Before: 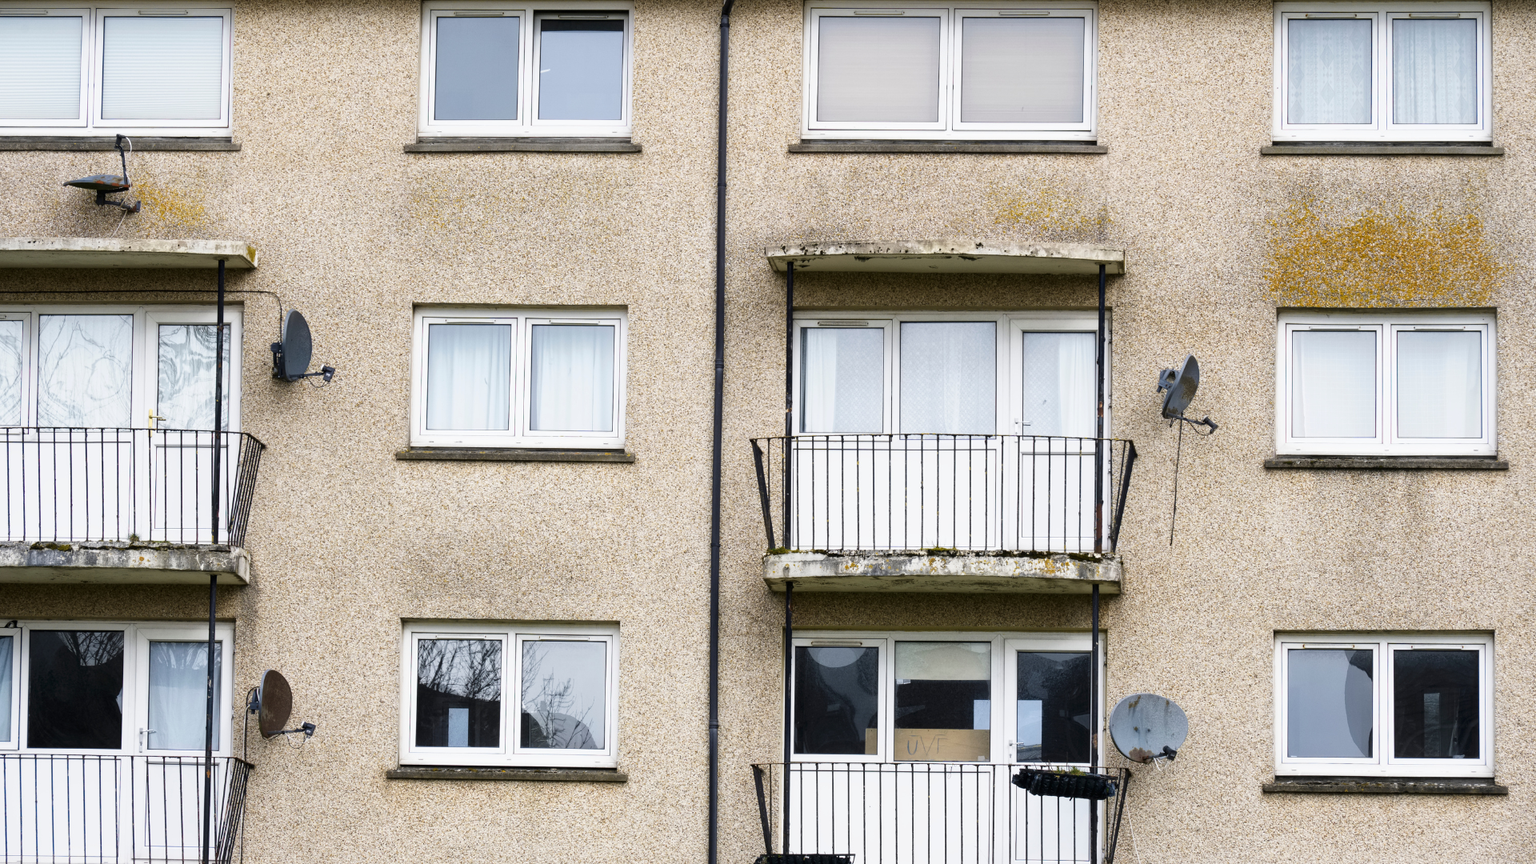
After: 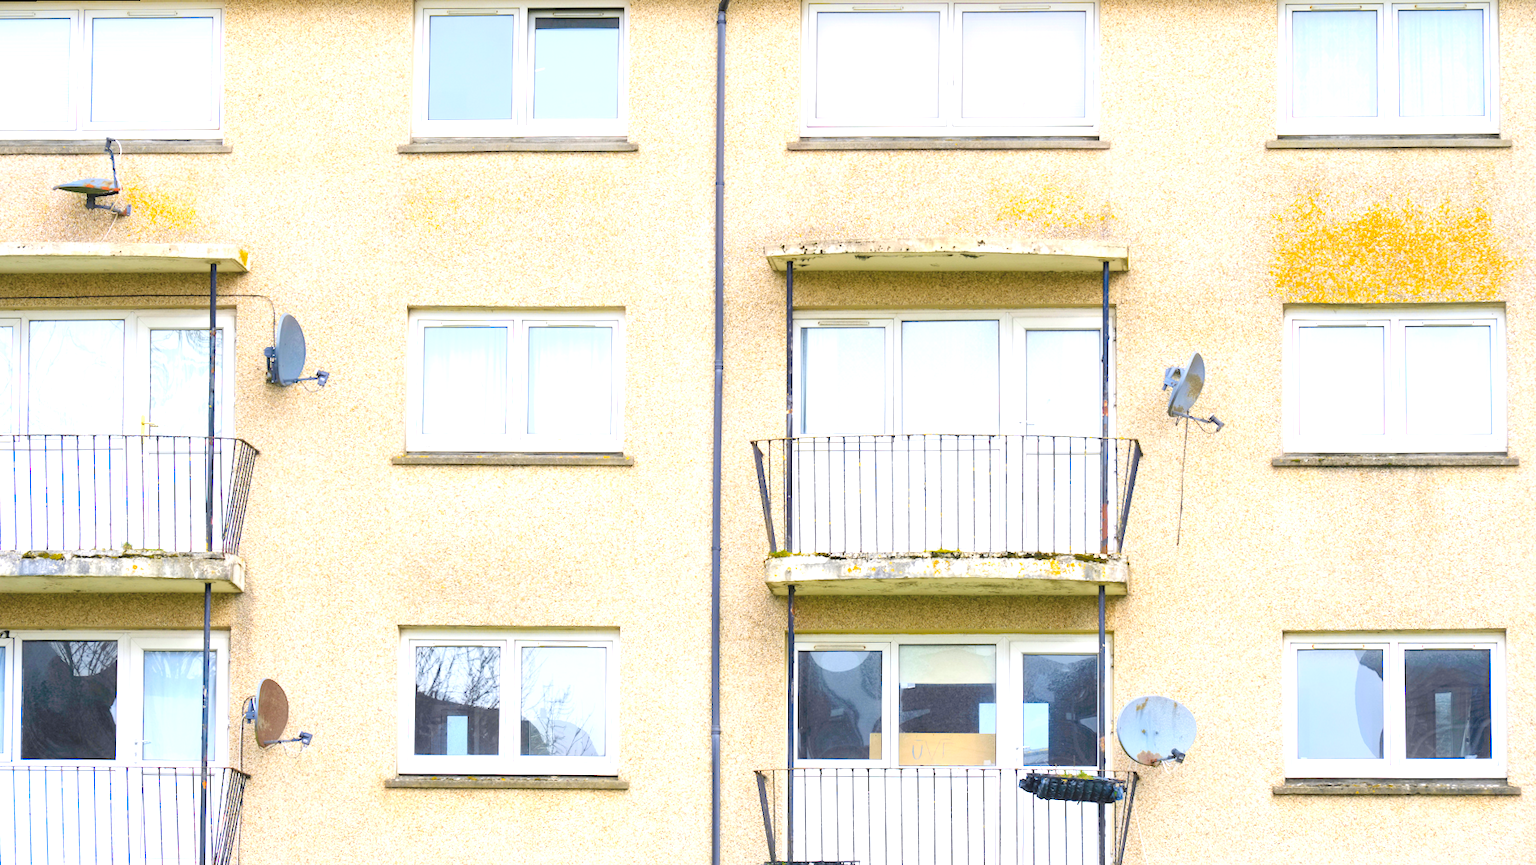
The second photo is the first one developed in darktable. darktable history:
contrast brightness saturation: contrast 0.07, brightness 0.18, saturation 0.4
levels: levels [0.008, 0.318, 0.836]
rotate and perspective: rotation -0.45°, automatic cropping original format, crop left 0.008, crop right 0.992, crop top 0.012, crop bottom 0.988
